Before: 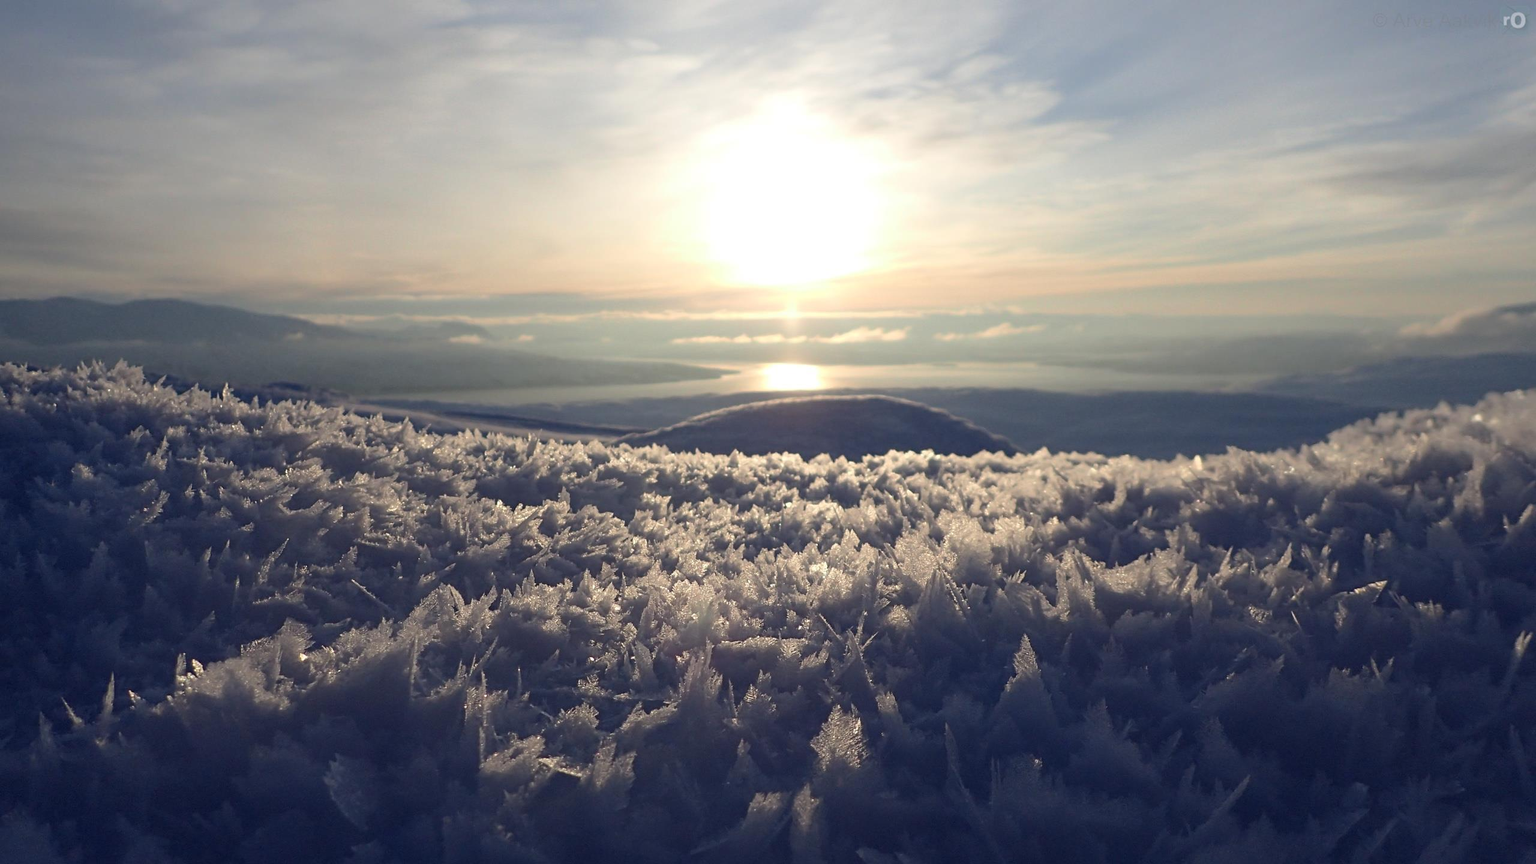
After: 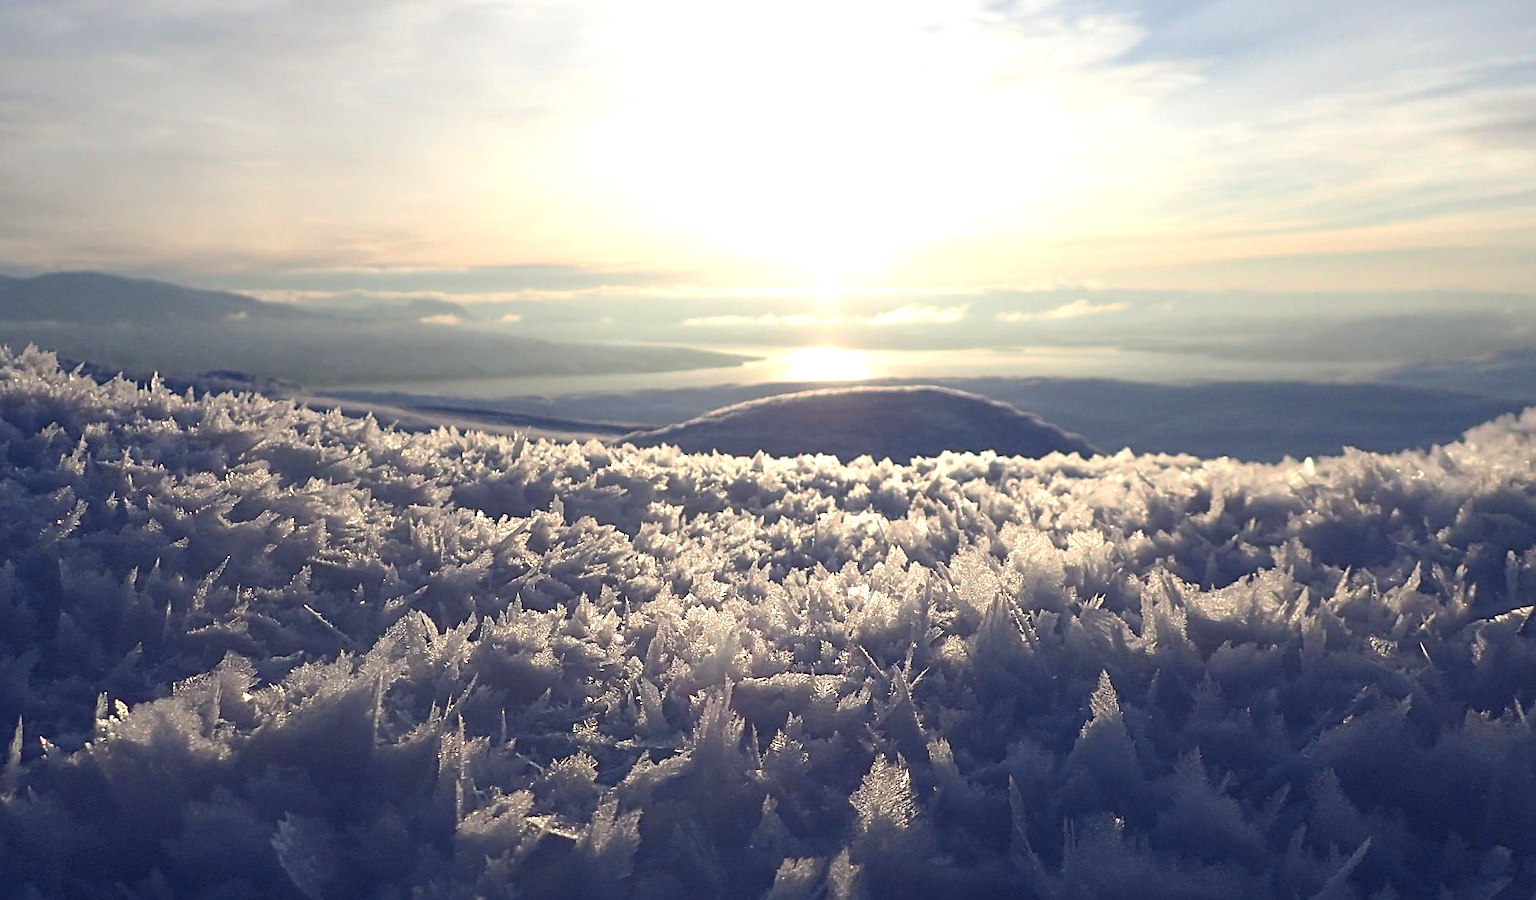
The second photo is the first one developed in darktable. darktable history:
exposure: exposure 0.649 EV, compensate highlight preservation false
crop: left 6.217%, top 8.154%, right 9.549%, bottom 4.037%
sharpen: on, module defaults
